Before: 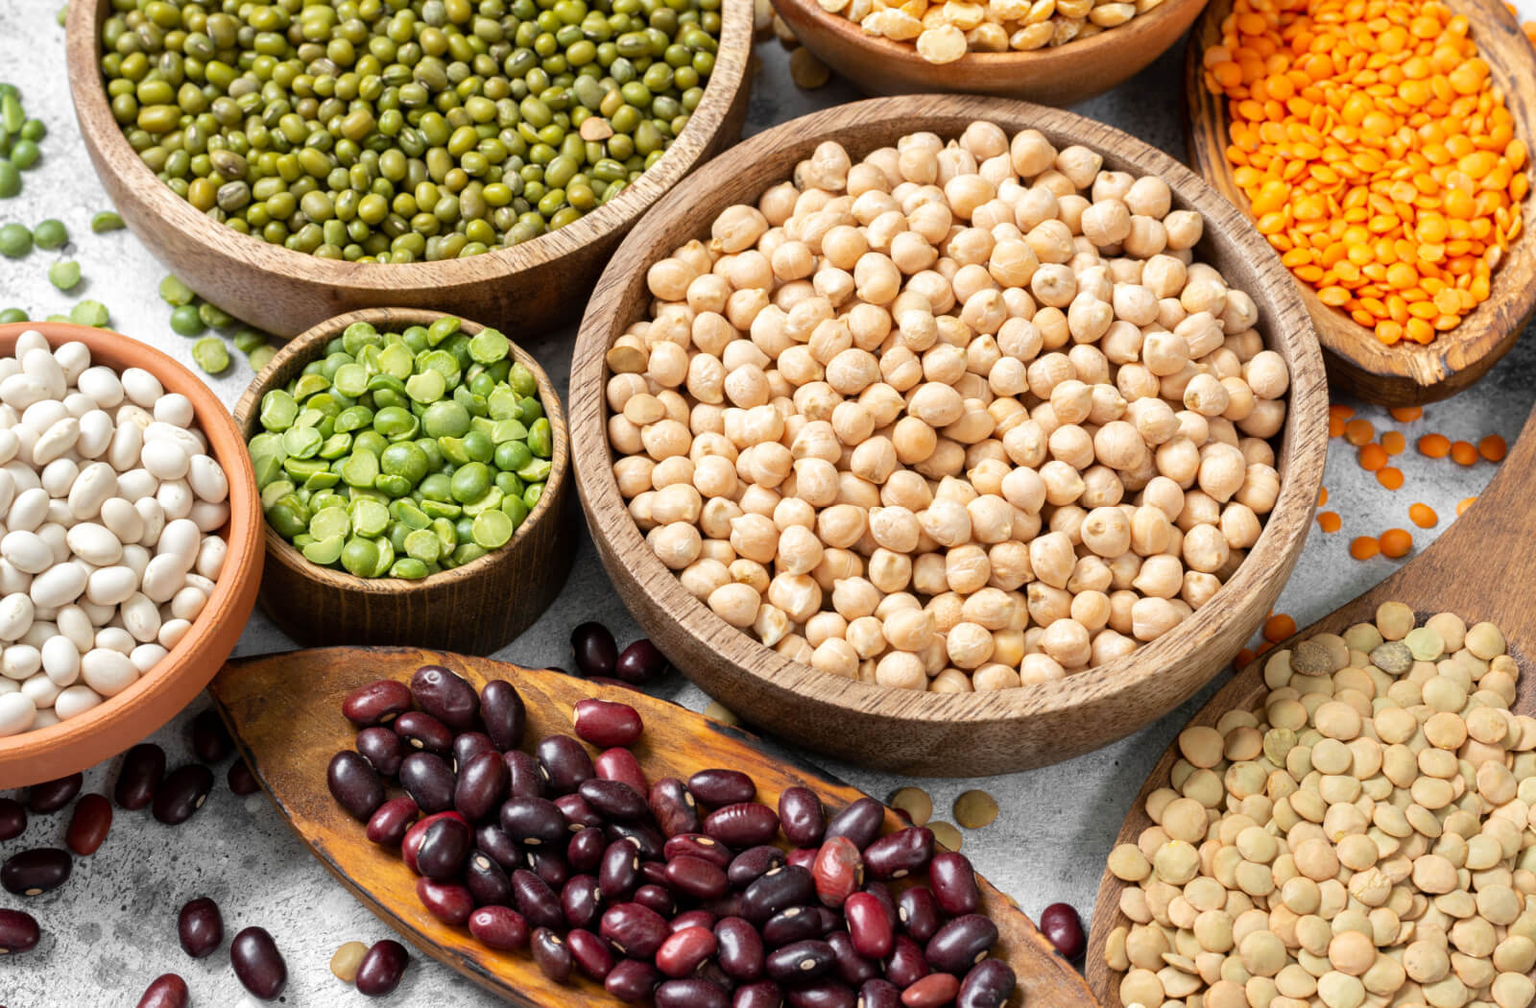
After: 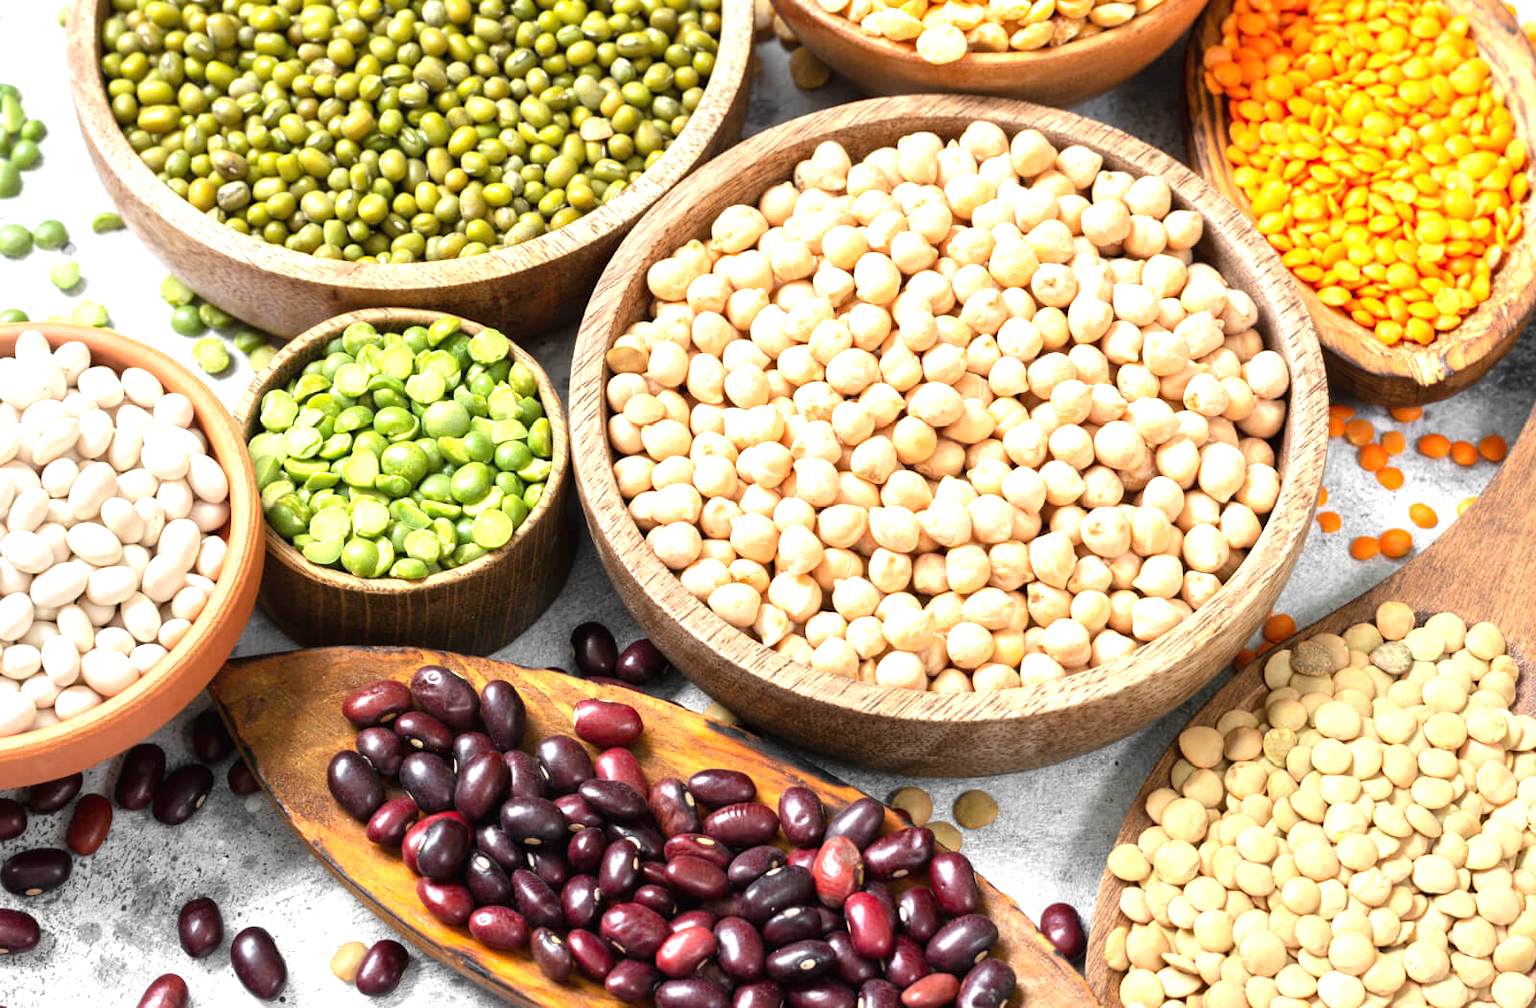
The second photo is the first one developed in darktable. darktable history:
exposure: black level correction -0.001, exposure 0.908 EV, compensate exposure bias true, compensate highlight preservation false
